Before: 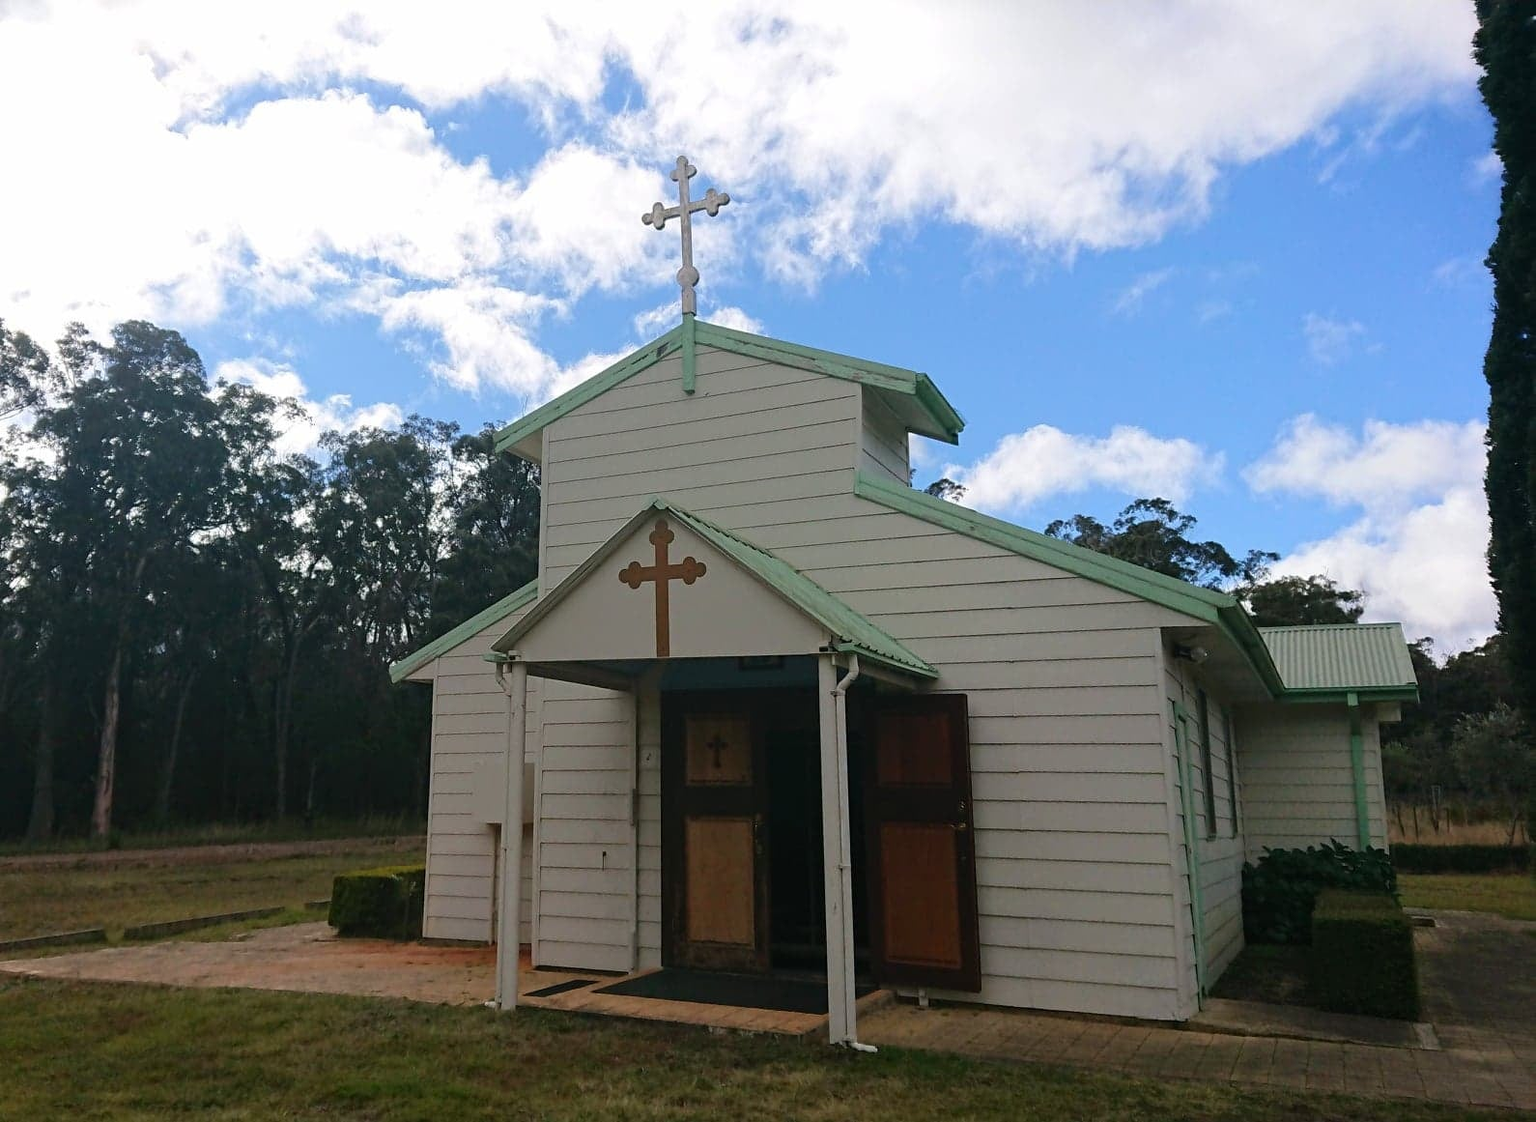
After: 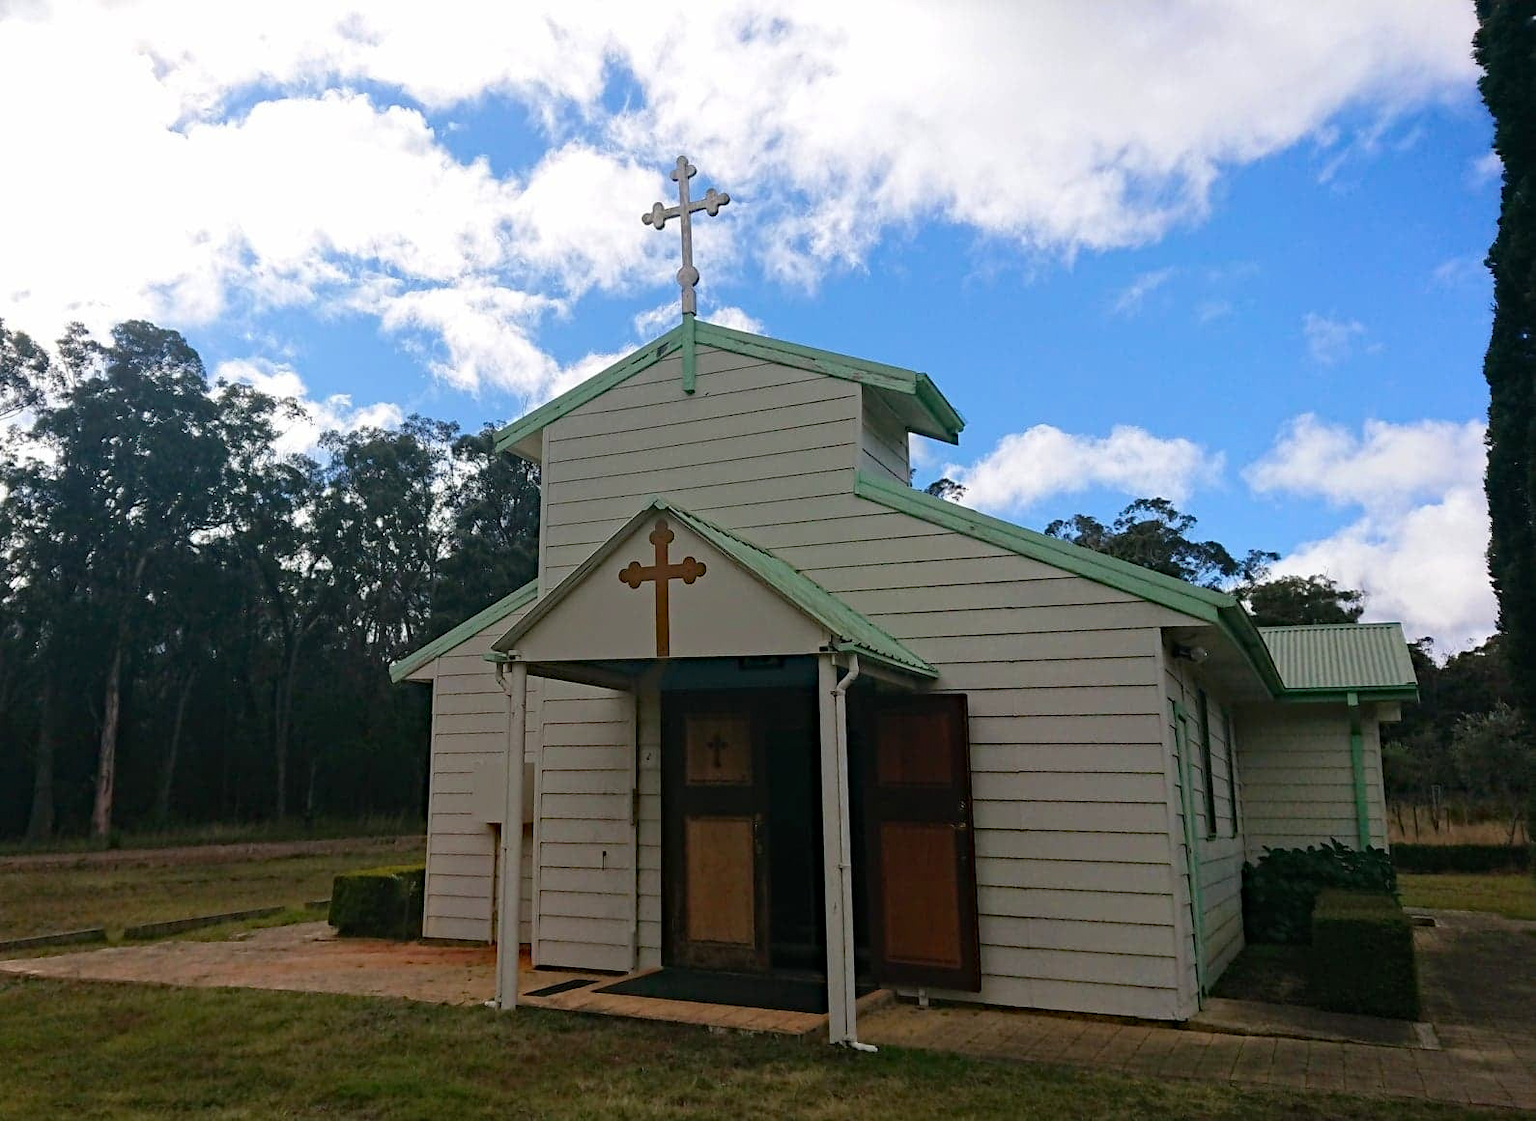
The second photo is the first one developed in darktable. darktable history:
haze removal: strength 0.29, distance 0.25, compatibility mode true, adaptive false
